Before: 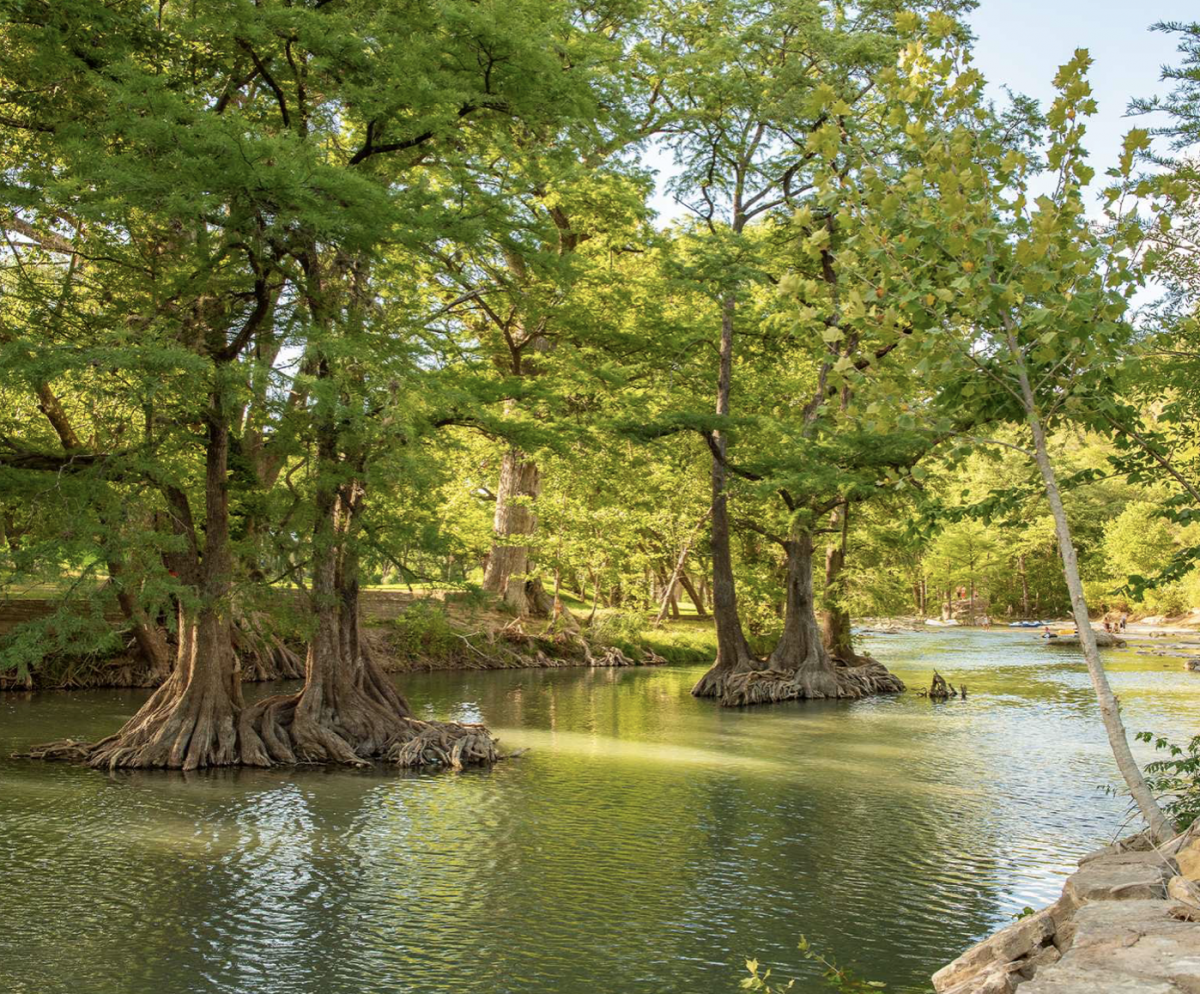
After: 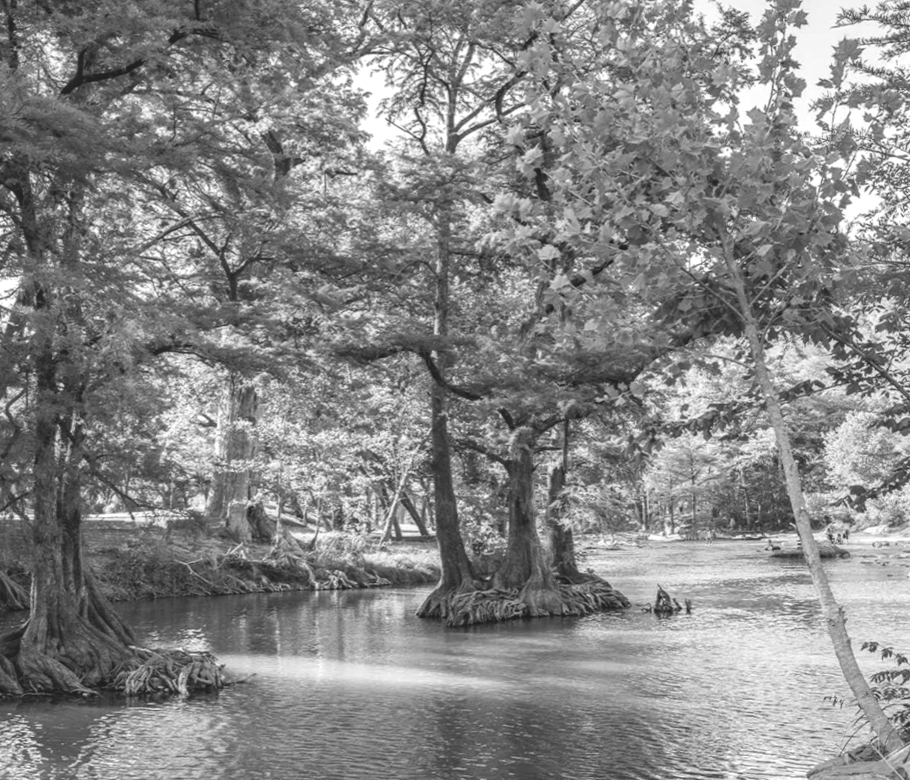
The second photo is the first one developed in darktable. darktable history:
monochrome: a 1.94, b -0.638
crop: left 23.095%, top 5.827%, bottom 11.854%
exposure: black level correction -0.023, exposure -0.039 EV, compensate highlight preservation false
tone equalizer: on, module defaults
local contrast: detail 130%
rotate and perspective: rotation -1.42°, crop left 0.016, crop right 0.984, crop top 0.035, crop bottom 0.965
